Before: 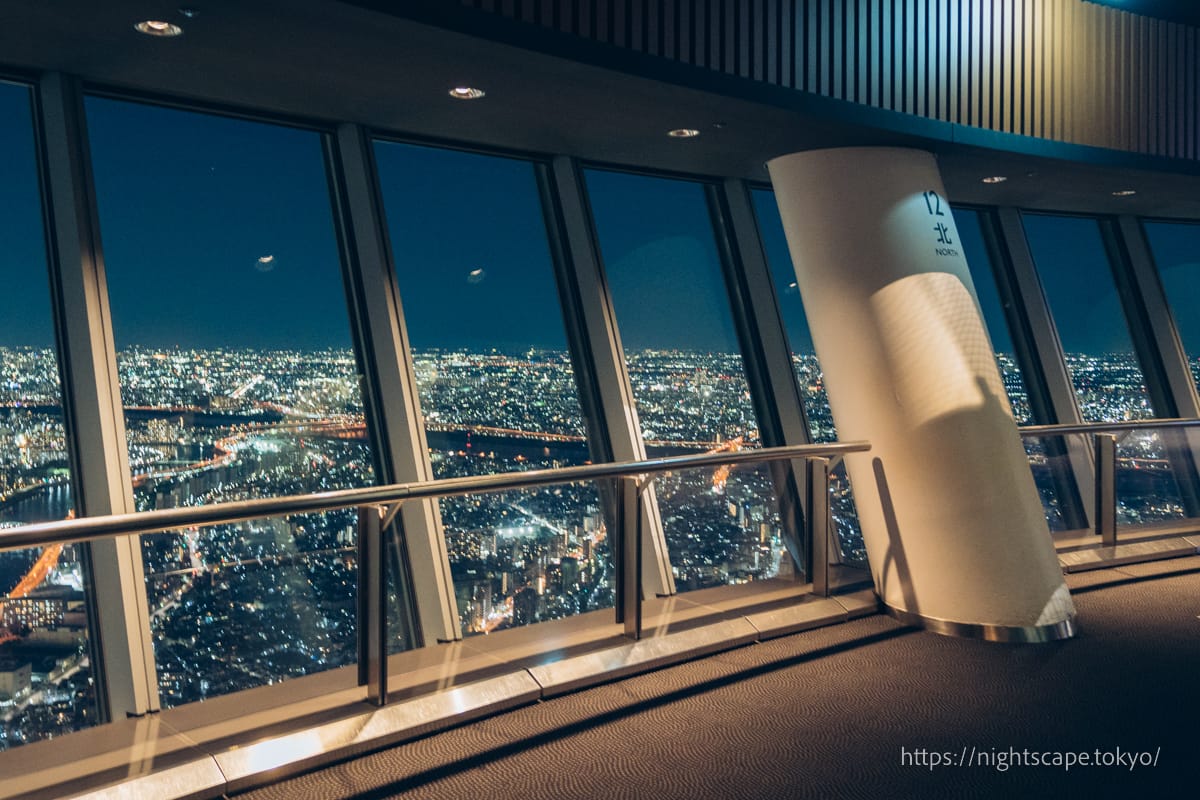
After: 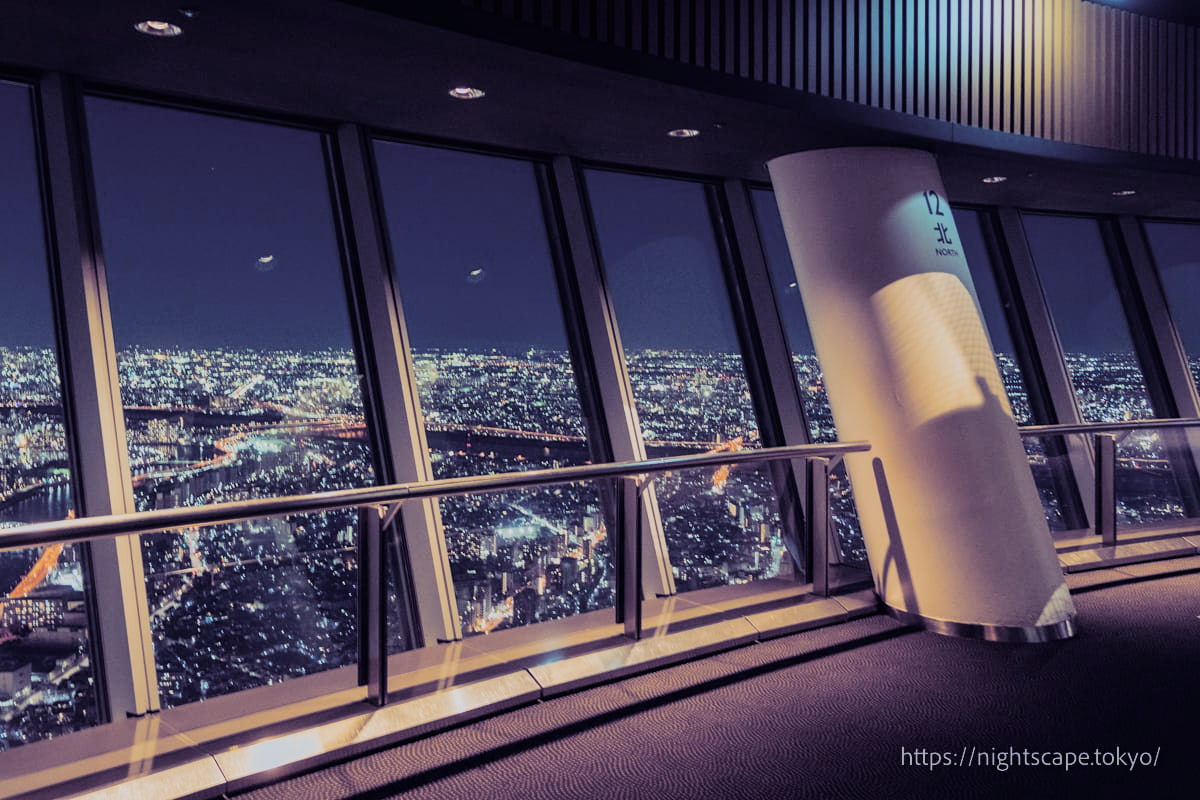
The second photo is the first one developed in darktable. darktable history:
filmic rgb: black relative exposure -7.65 EV, white relative exposure 4.56 EV, hardness 3.61, color science v6 (2022)
split-toning: shadows › hue 255.6°, shadows › saturation 0.66, highlights › hue 43.2°, highlights › saturation 0.68, balance -50.1
exposure: black level correction 0.001, exposure 0.191 EV, compensate highlight preservation false
